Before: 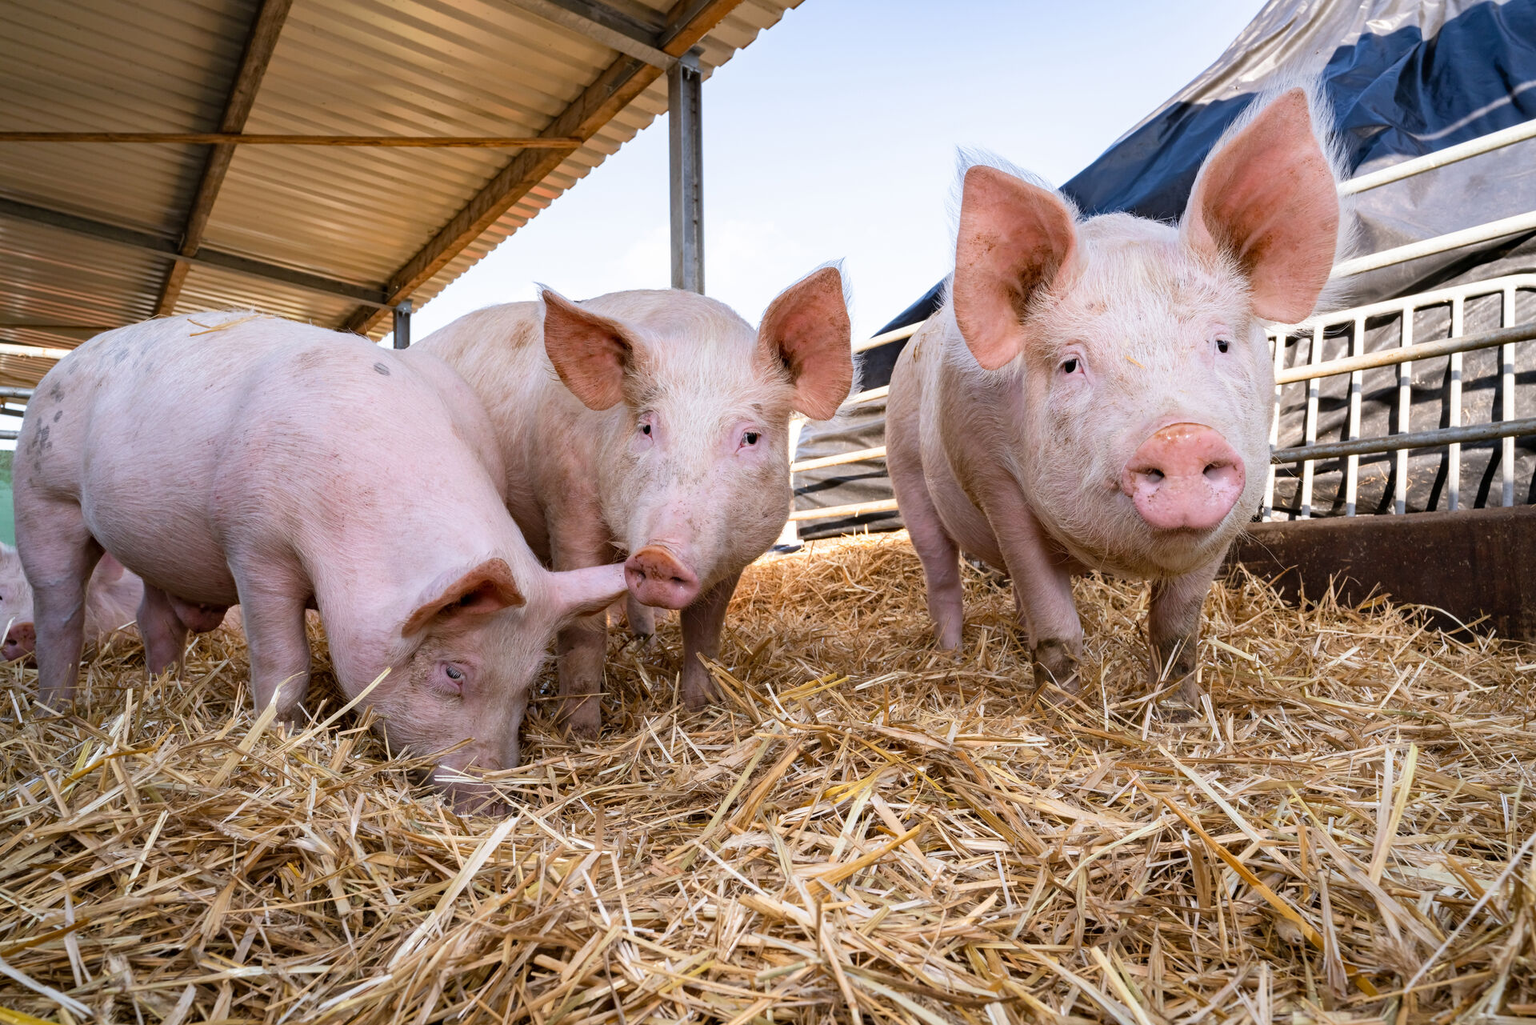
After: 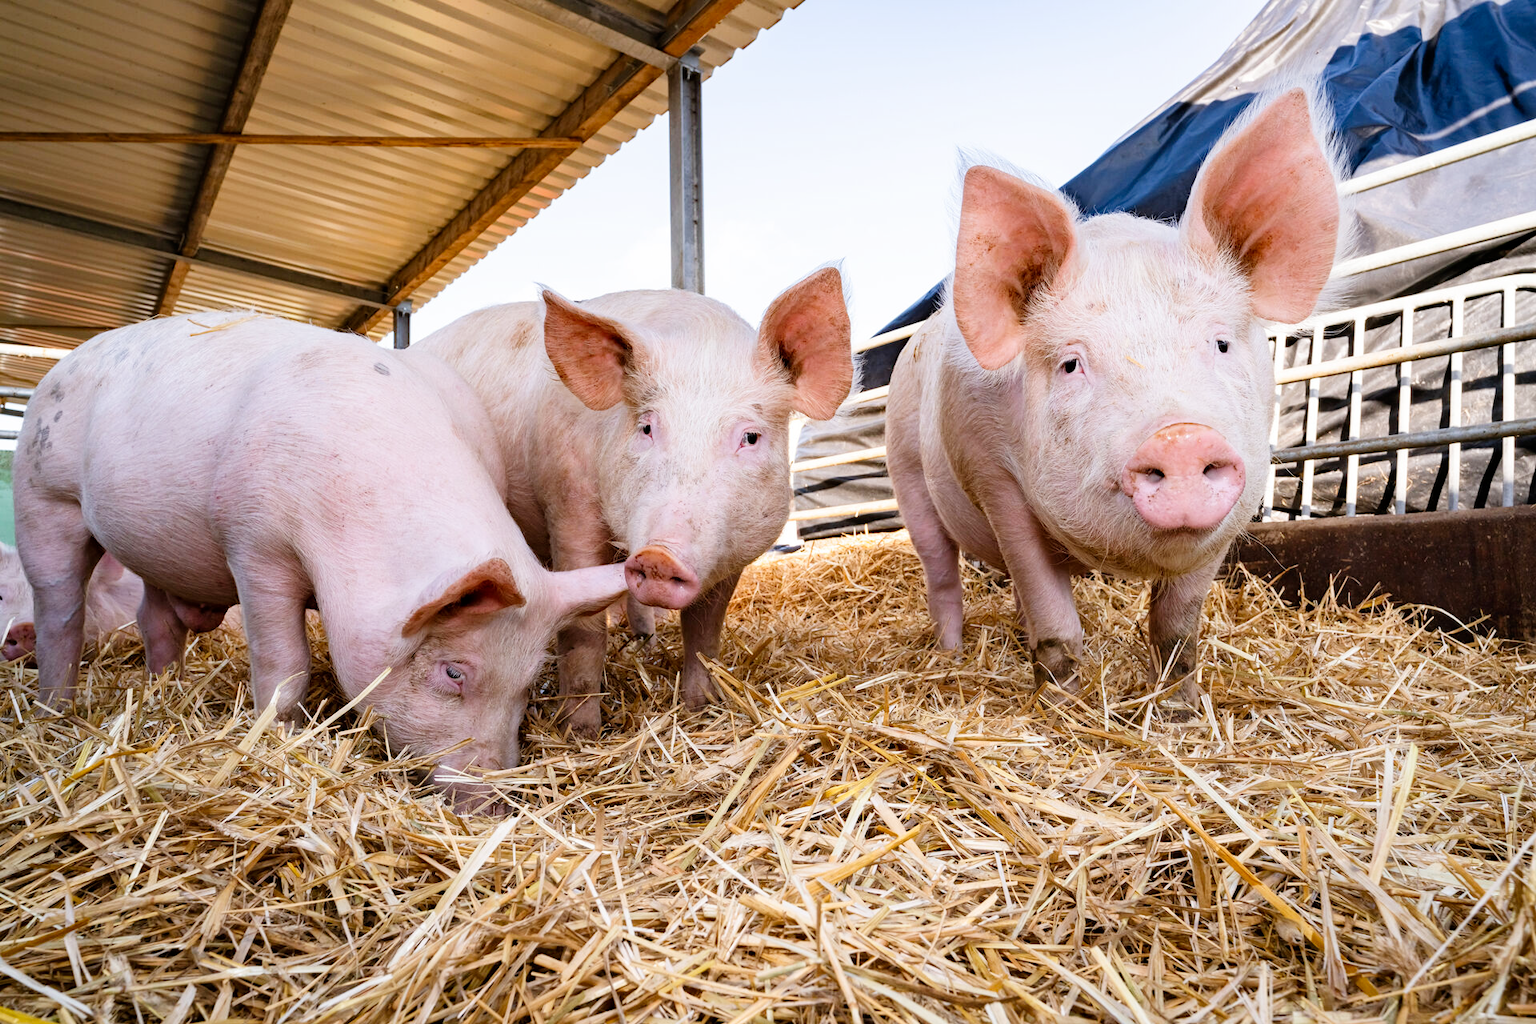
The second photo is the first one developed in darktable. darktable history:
tone curve: curves: ch0 [(0, 0) (0.004, 0.001) (0.133, 0.112) (0.325, 0.362) (0.832, 0.893) (1, 1)], preserve colors none
